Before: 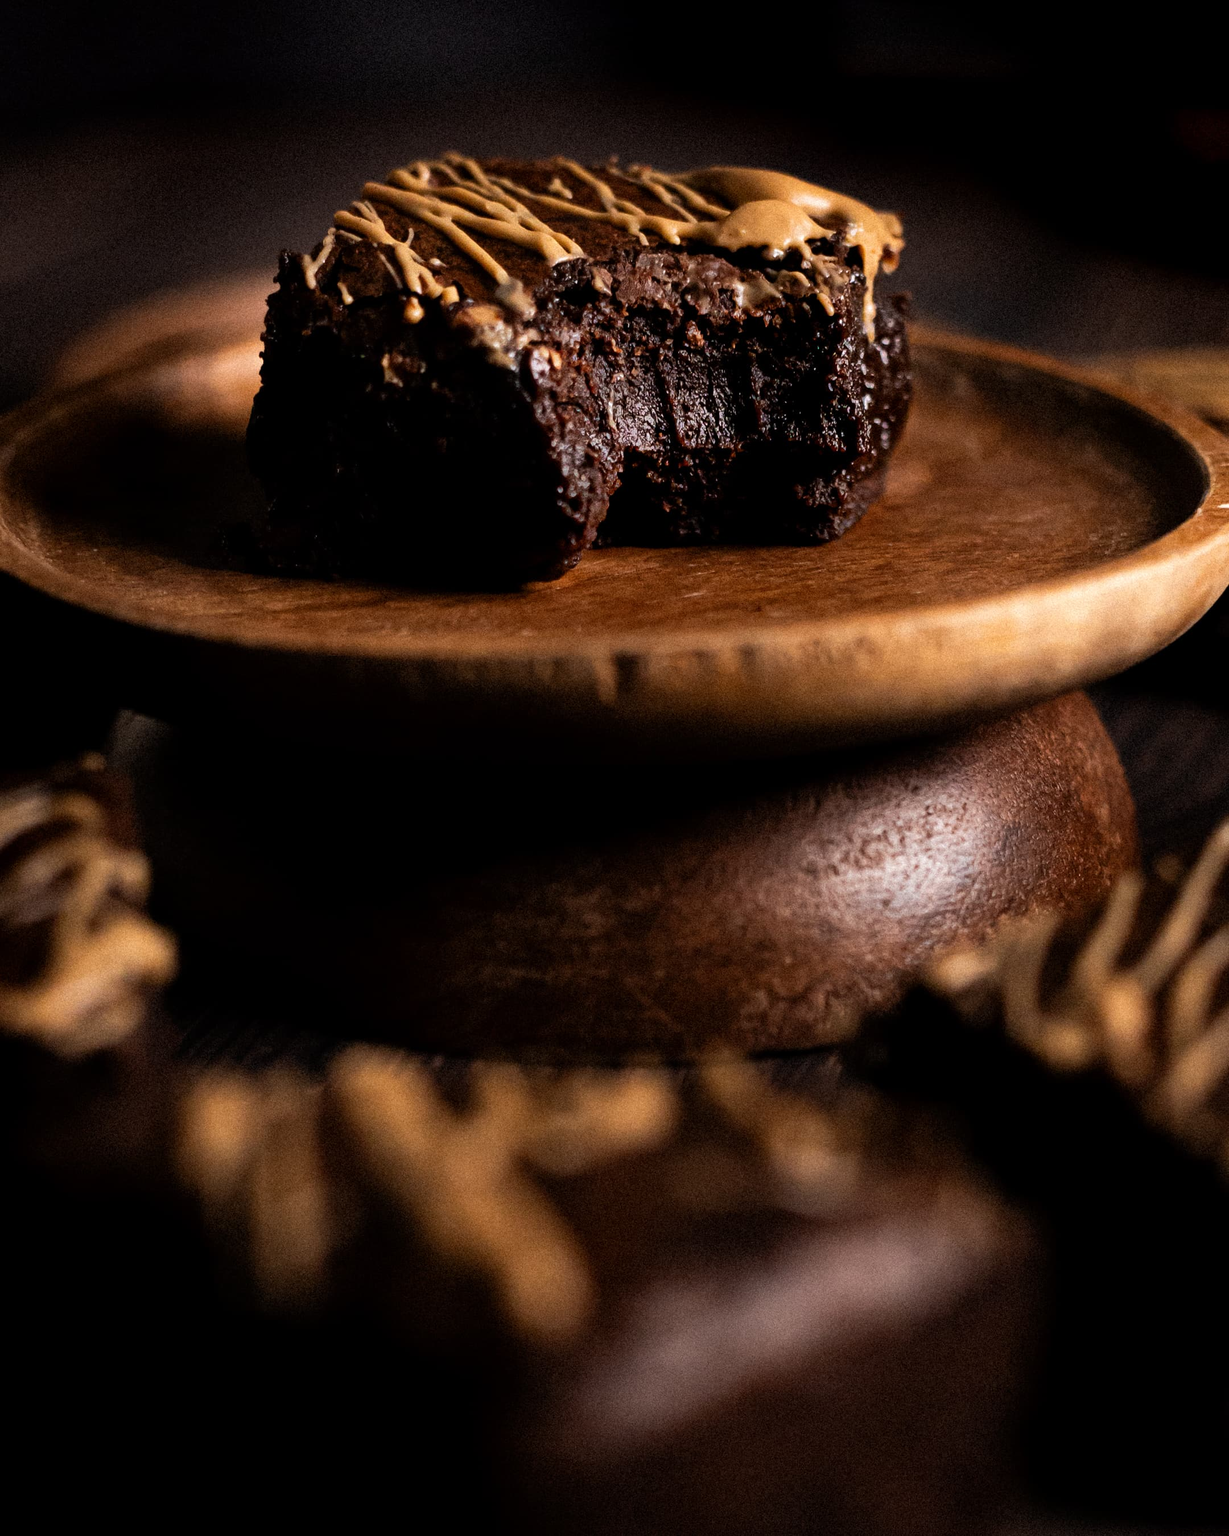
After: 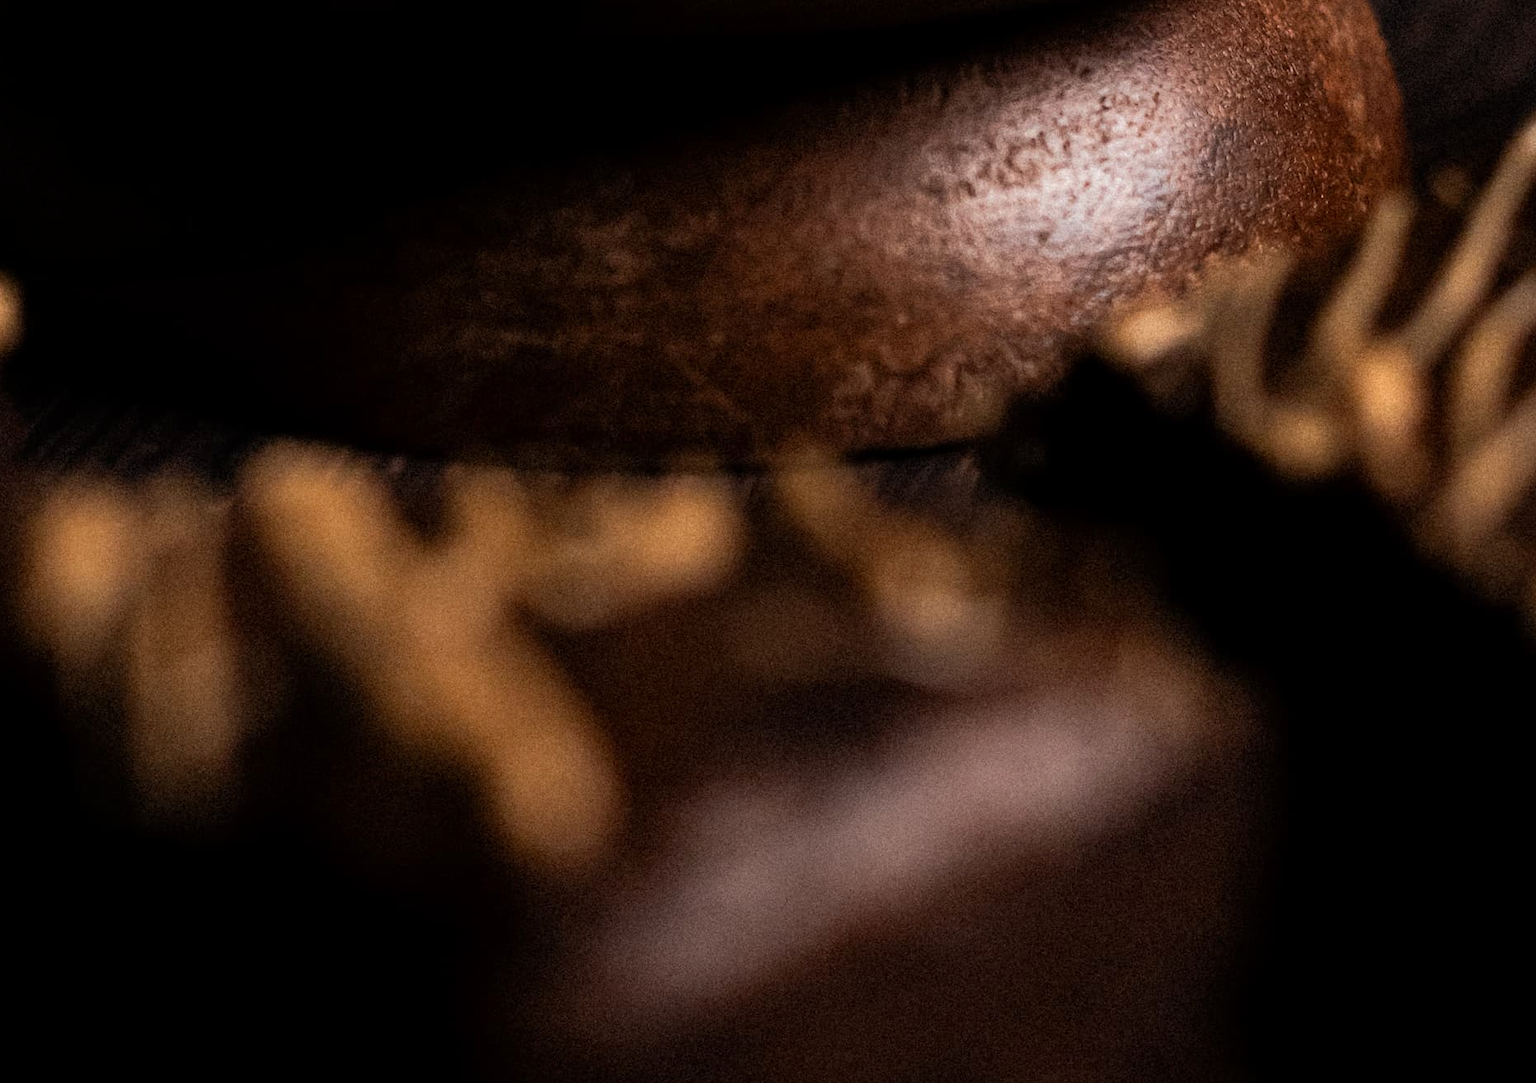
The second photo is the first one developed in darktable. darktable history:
crop and rotate: left 13.306%, top 48.129%, bottom 2.928%
tone equalizer: -8 EV -1.84 EV, -7 EV -1.16 EV, -6 EV -1.62 EV, smoothing diameter 25%, edges refinement/feathering 10, preserve details guided filter
